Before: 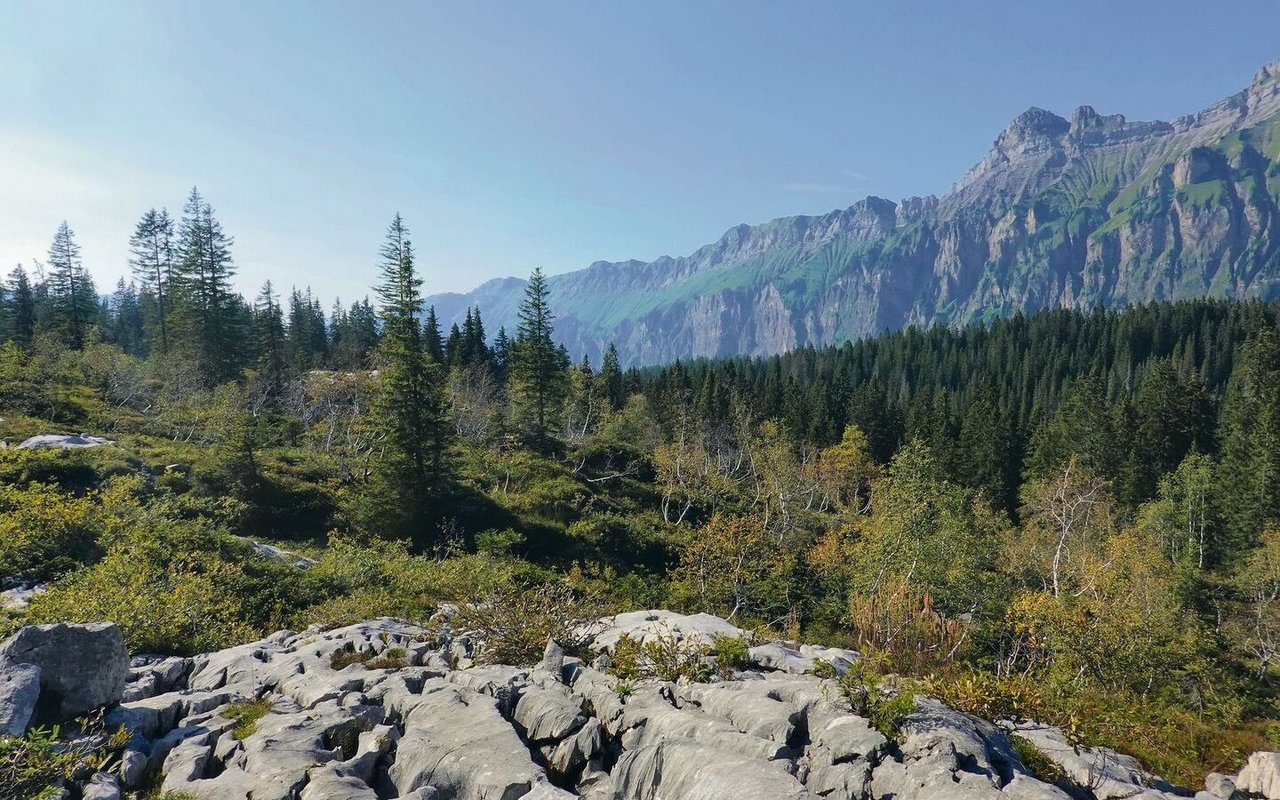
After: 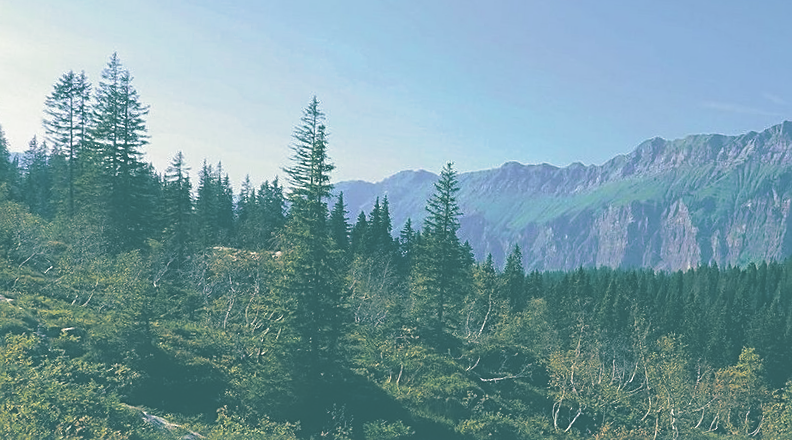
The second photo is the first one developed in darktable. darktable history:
split-toning: shadows › hue 186.43°, highlights › hue 49.29°, compress 30.29%
exposure: black level correction -0.087, compensate highlight preservation false
sharpen: on, module defaults
crop and rotate: angle -4.99°, left 2.122%, top 6.945%, right 27.566%, bottom 30.519%
velvia: on, module defaults
